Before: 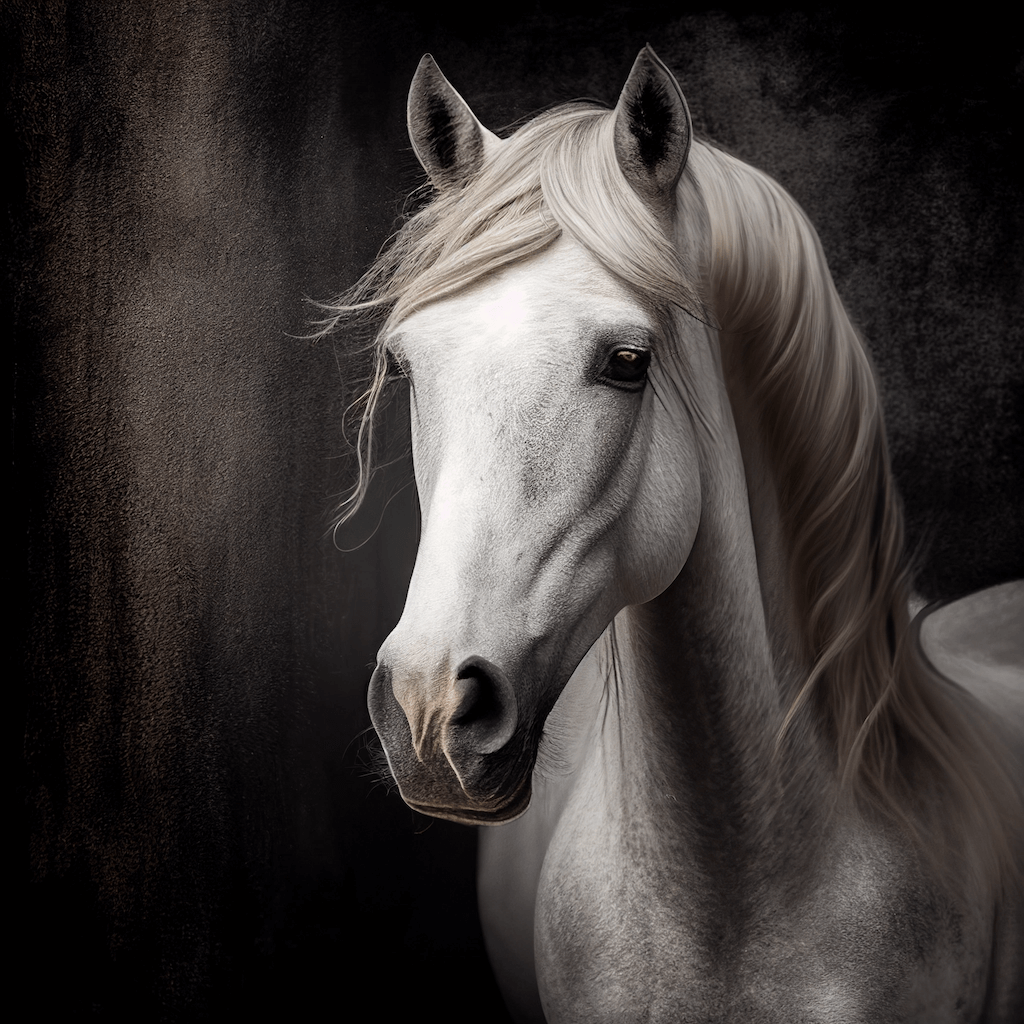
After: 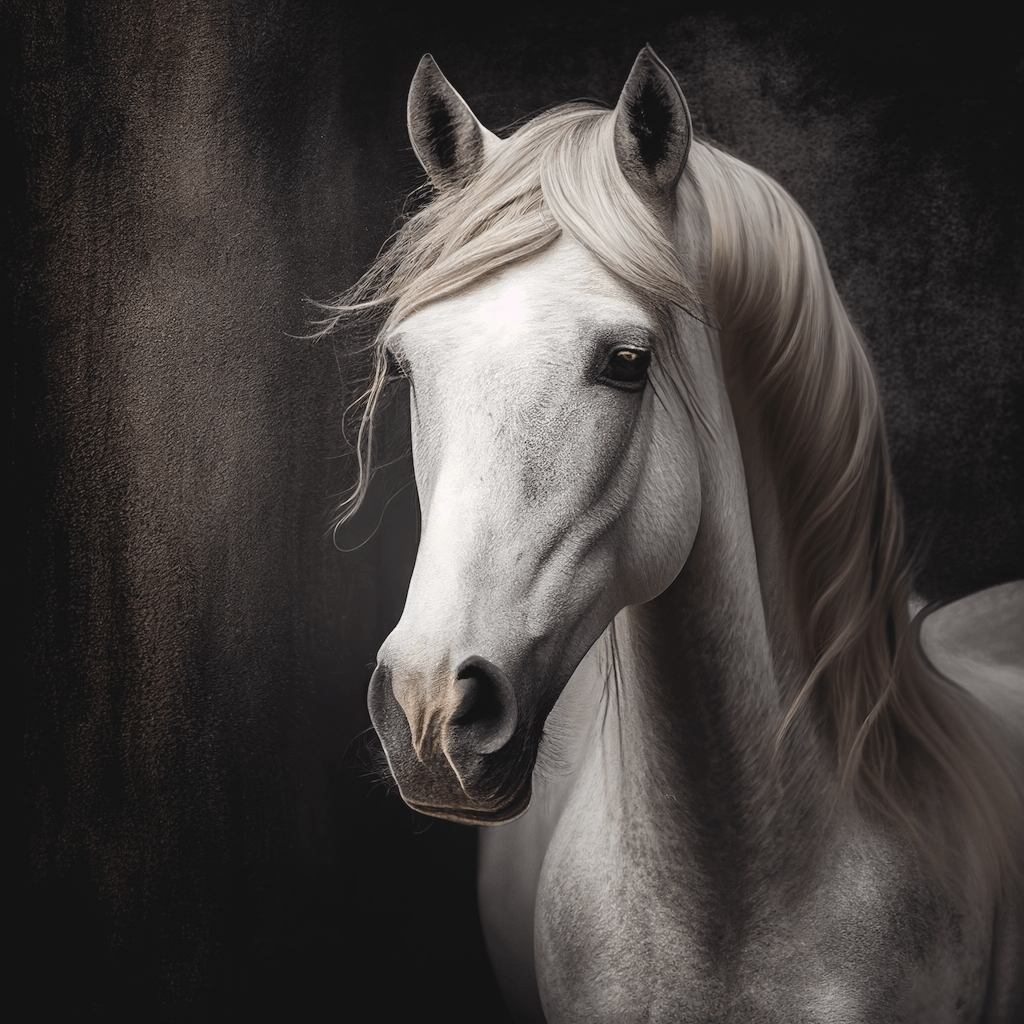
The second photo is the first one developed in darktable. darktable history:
color balance rgb: global offset › luminance 0.671%, perceptual saturation grading › global saturation 0.874%, global vibrance 20%
contrast brightness saturation: saturation -0.055
